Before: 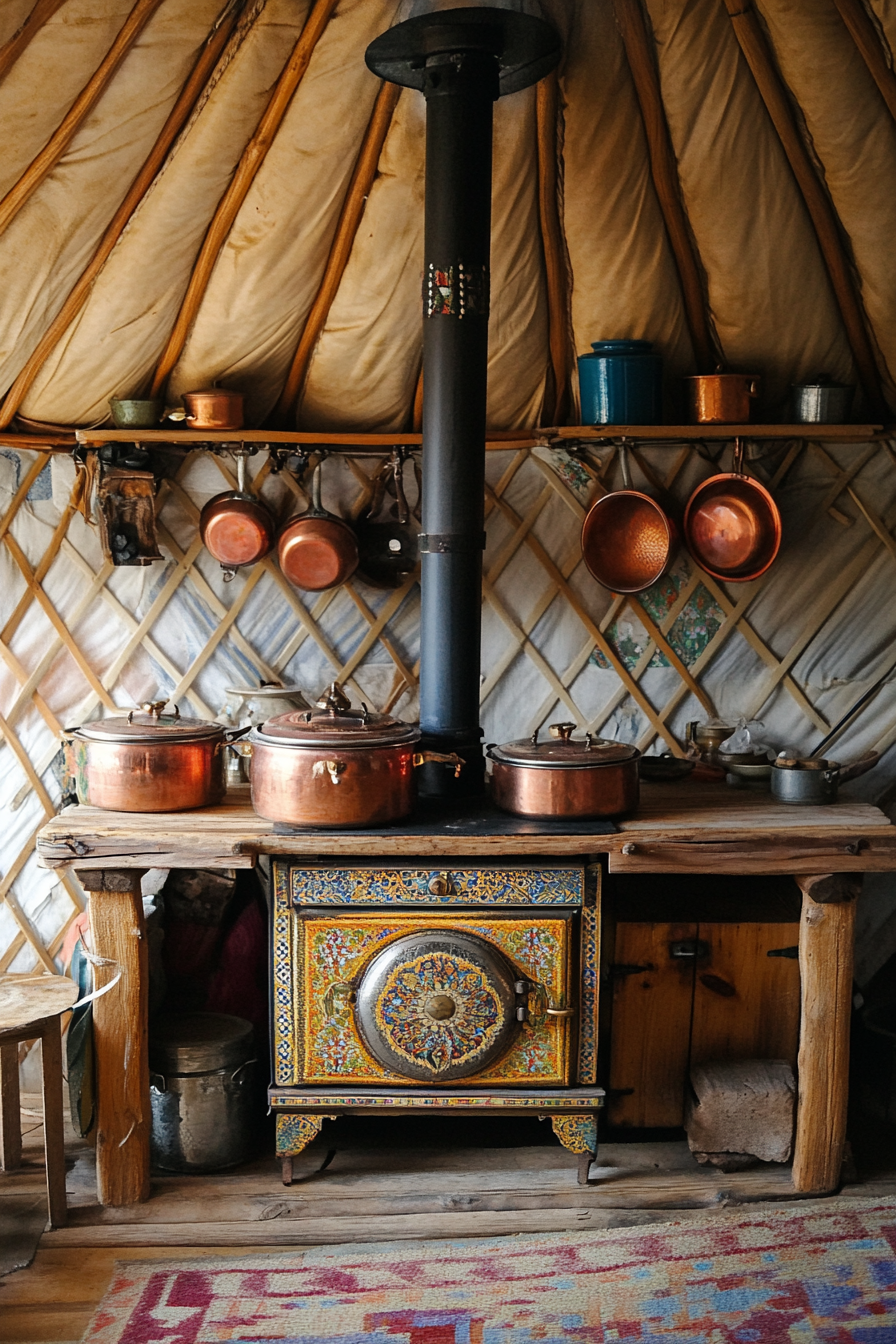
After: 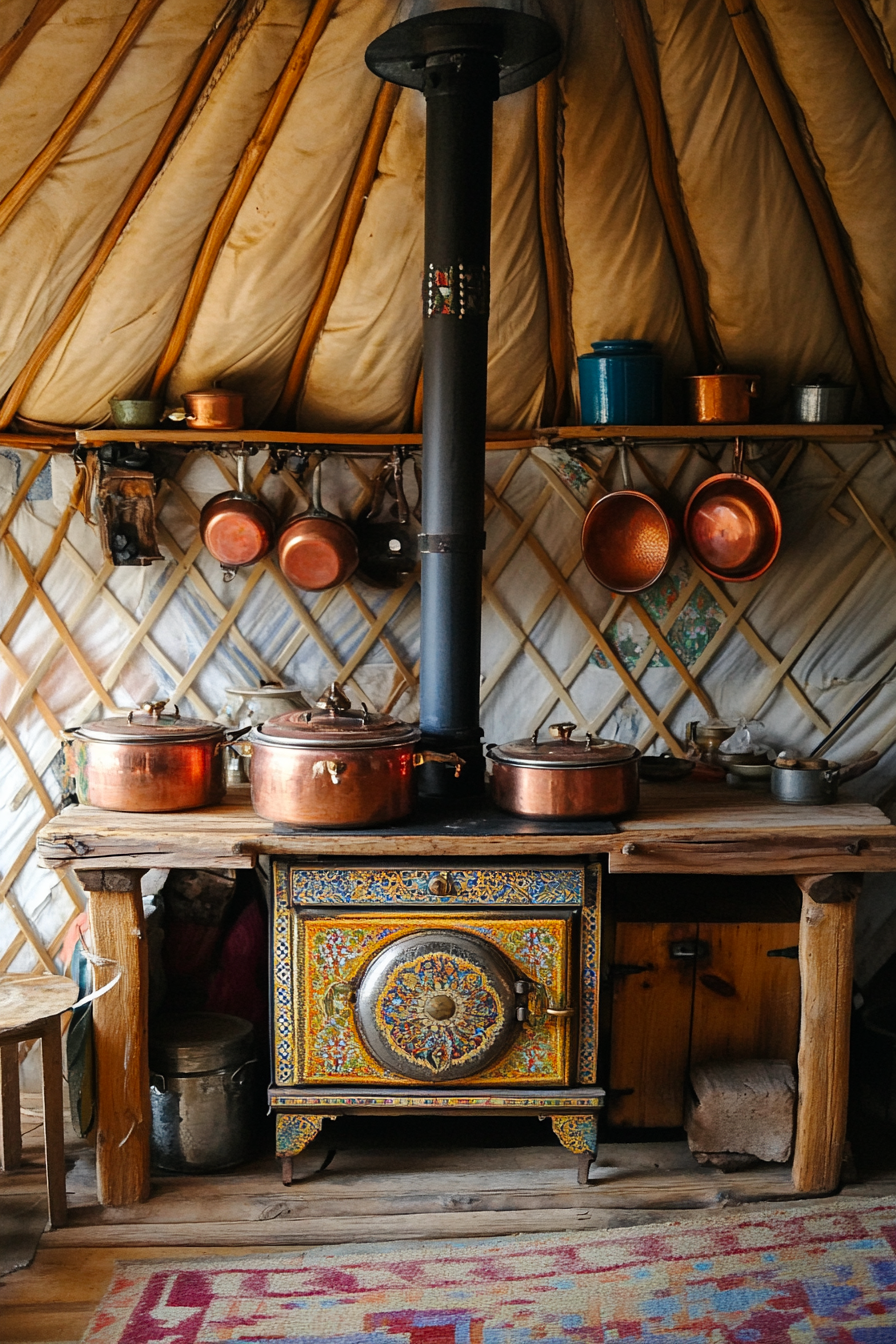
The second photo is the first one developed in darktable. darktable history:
contrast brightness saturation: saturation 0.104
